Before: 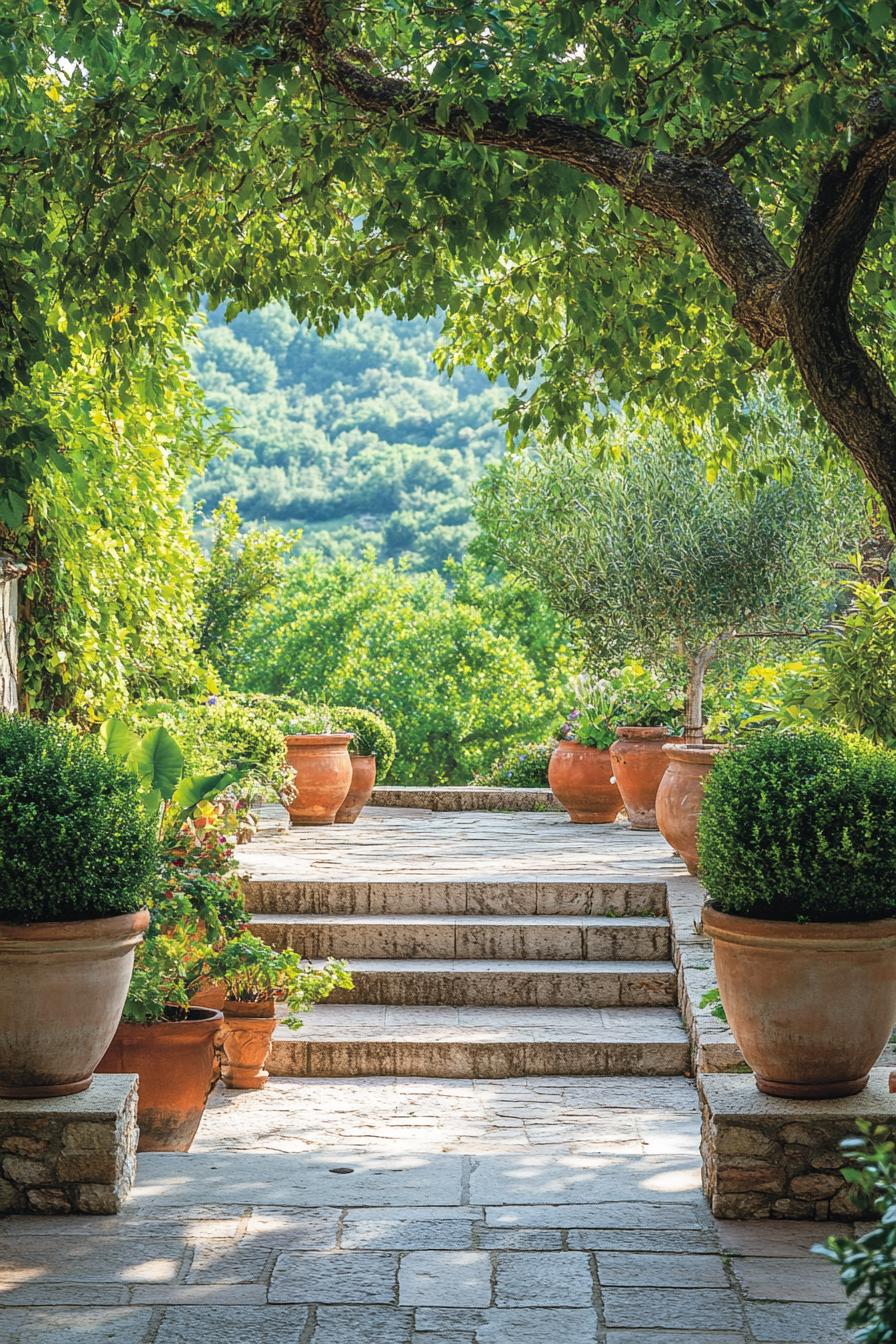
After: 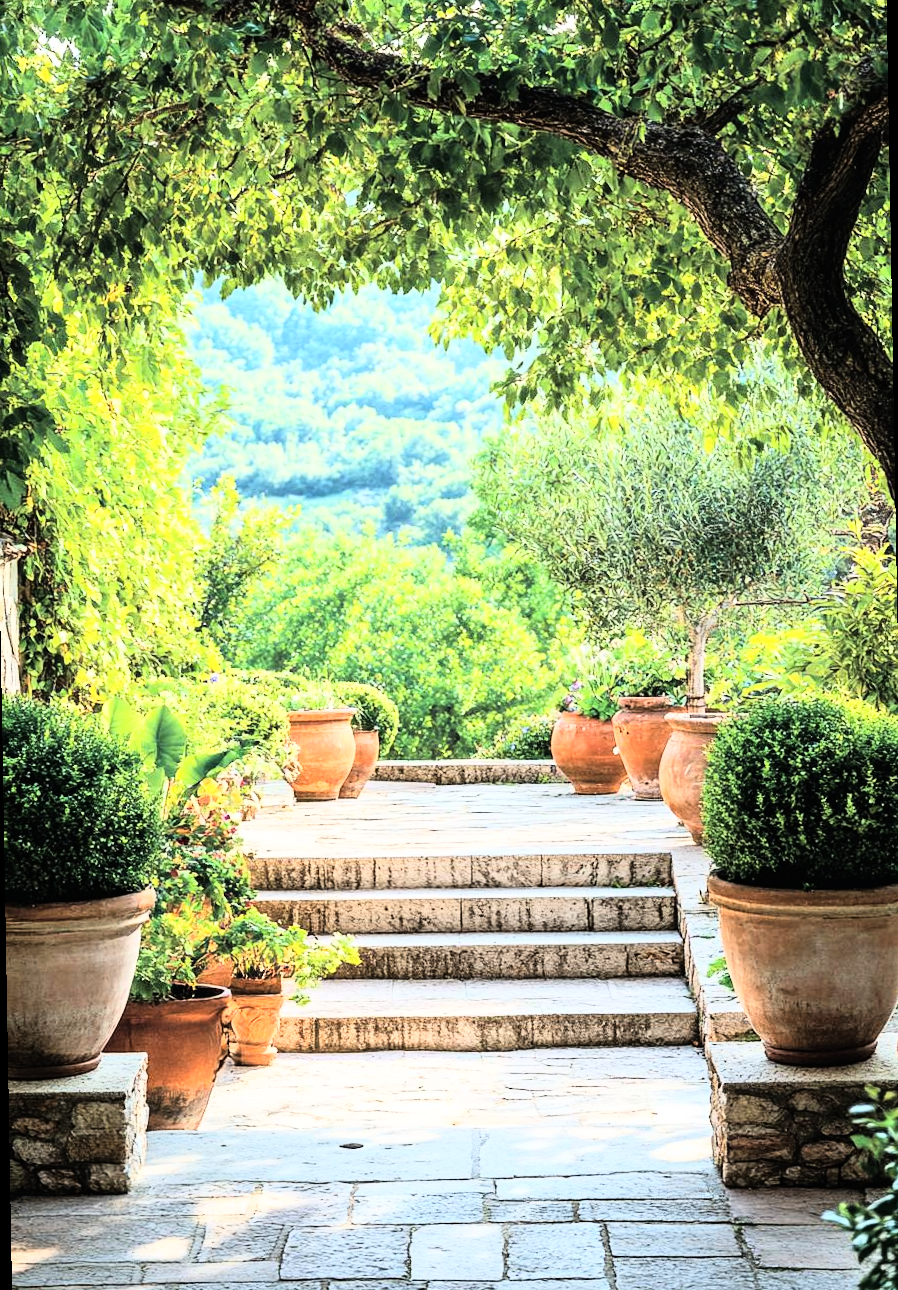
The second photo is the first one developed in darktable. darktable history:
contrast brightness saturation: saturation -0.05
rotate and perspective: rotation -1°, crop left 0.011, crop right 0.989, crop top 0.025, crop bottom 0.975
white balance: emerald 1
rgb curve: curves: ch0 [(0, 0) (0.21, 0.15) (0.24, 0.21) (0.5, 0.75) (0.75, 0.96) (0.89, 0.99) (1, 1)]; ch1 [(0, 0.02) (0.21, 0.13) (0.25, 0.2) (0.5, 0.67) (0.75, 0.9) (0.89, 0.97) (1, 1)]; ch2 [(0, 0.02) (0.21, 0.13) (0.25, 0.2) (0.5, 0.67) (0.75, 0.9) (0.89, 0.97) (1, 1)], compensate middle gray true
